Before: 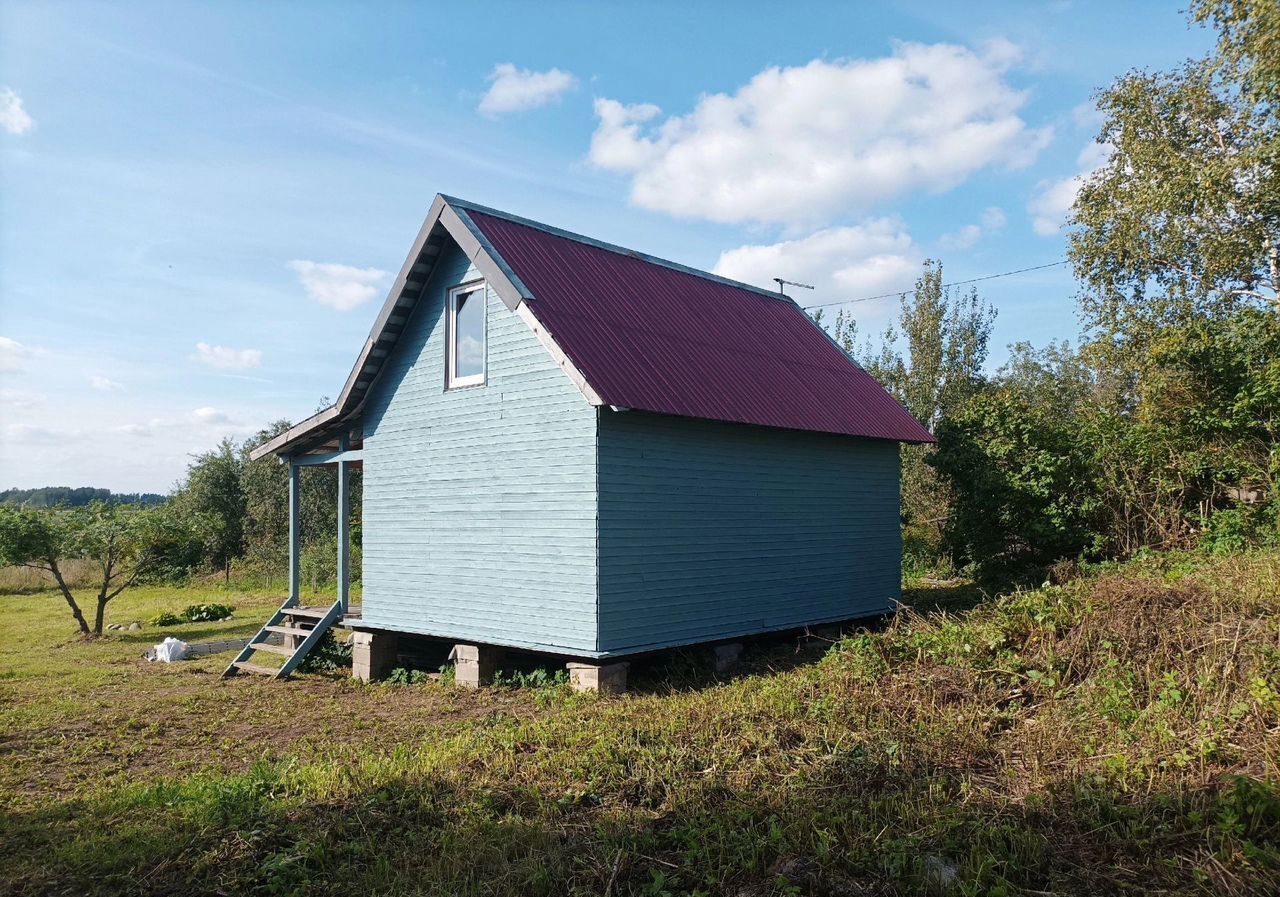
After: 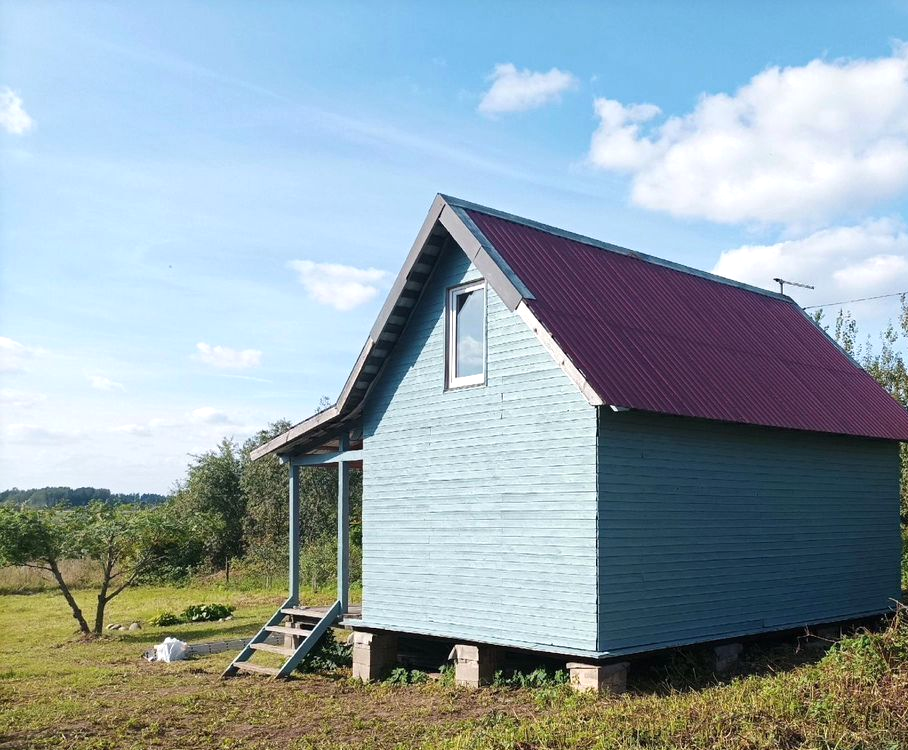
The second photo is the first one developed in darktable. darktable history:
exposure: exposure 0.195 EV, compensate exposure bias true, compensate highlight preservation false
crop: right 28.987%, bottom 16.146%
